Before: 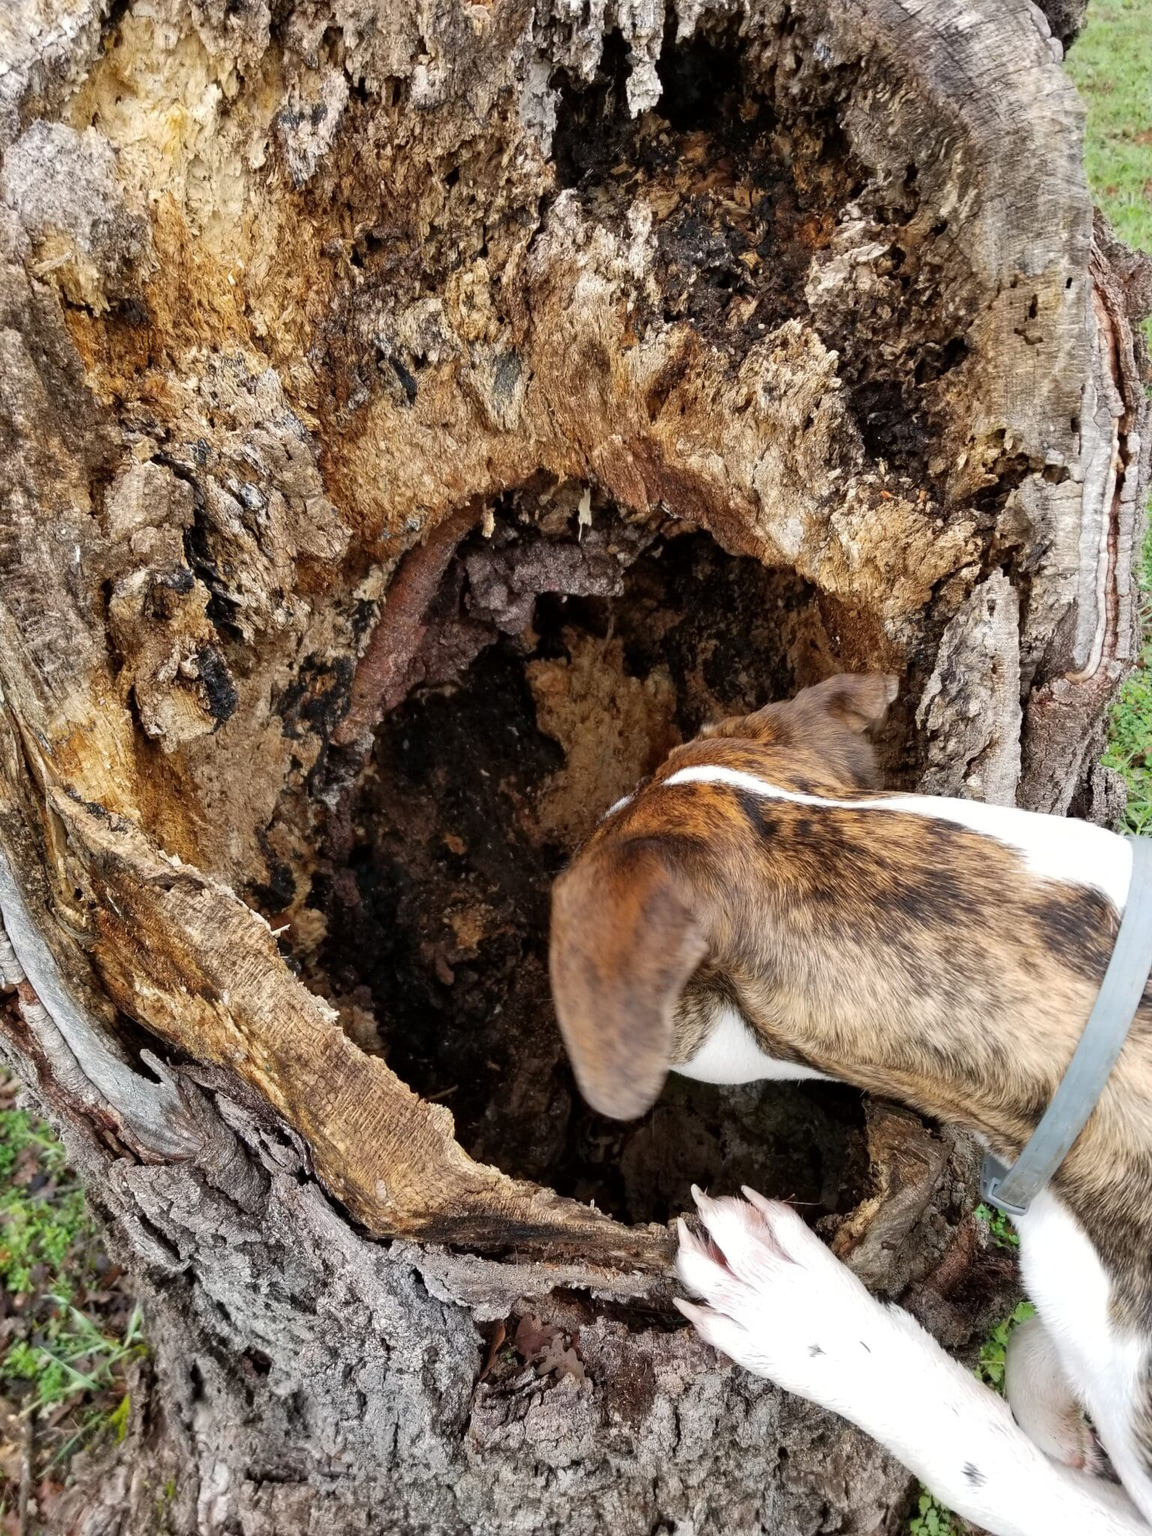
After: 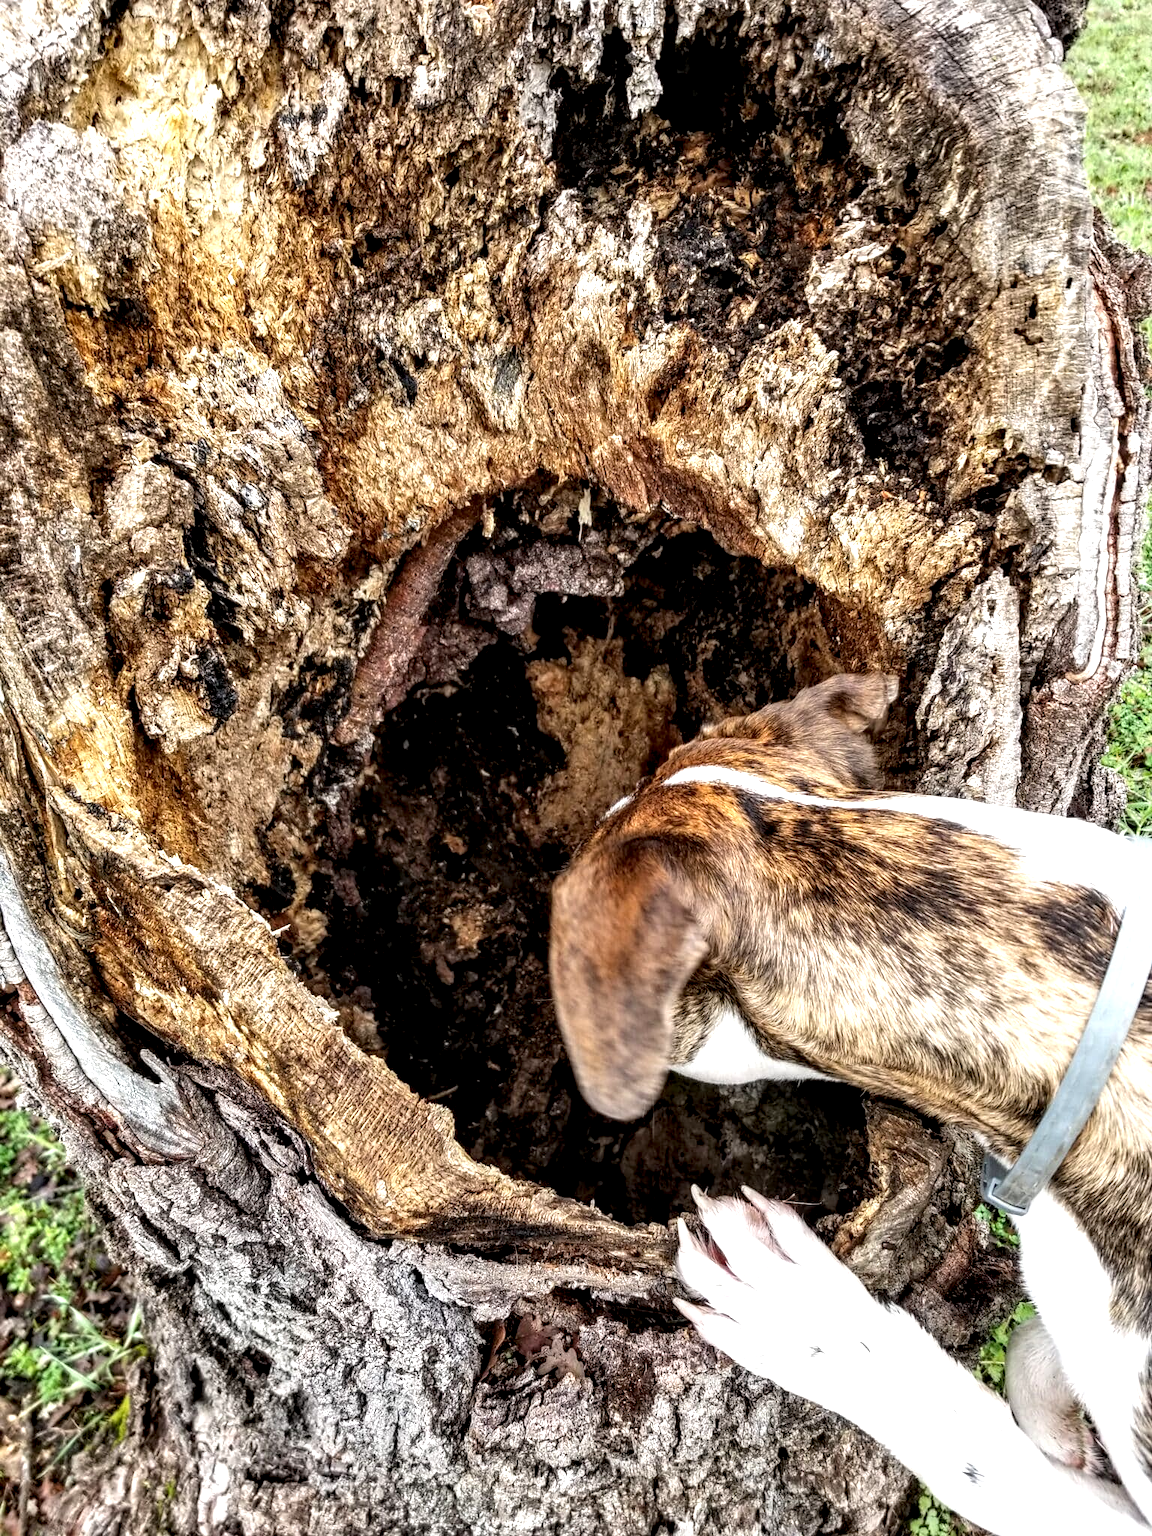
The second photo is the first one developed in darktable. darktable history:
local contrast: highlights 19%, detail 186%
exposure: black level correction 0.001, exposure 0.5 EV, compensate exposure bias true, compensate highlight preservation false
